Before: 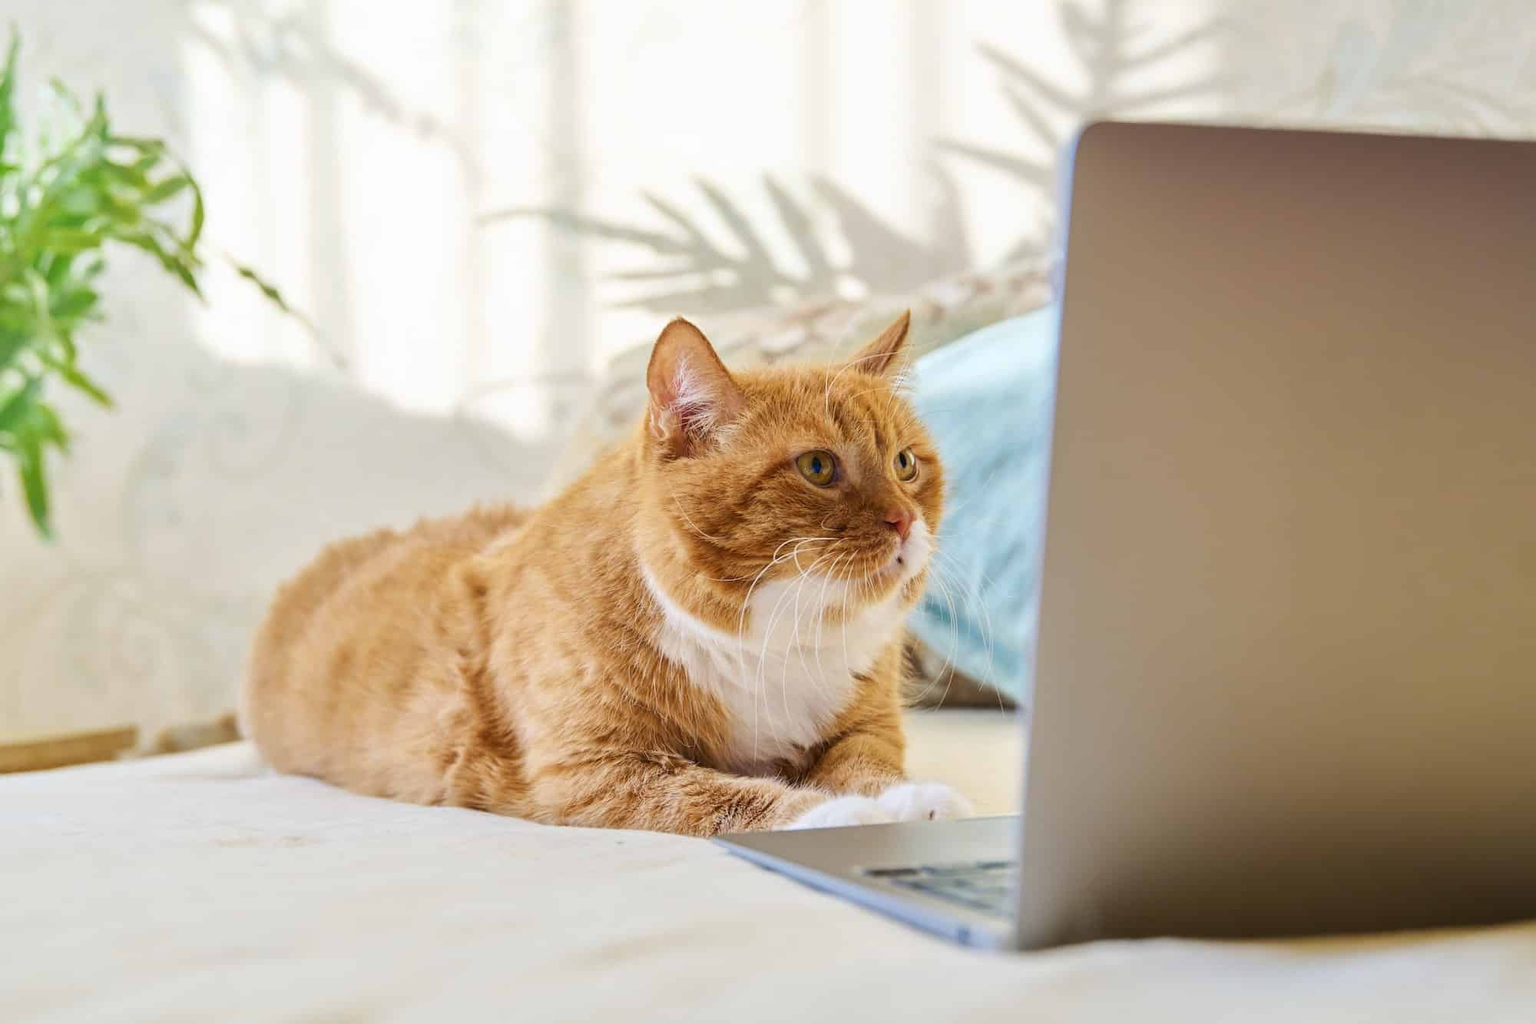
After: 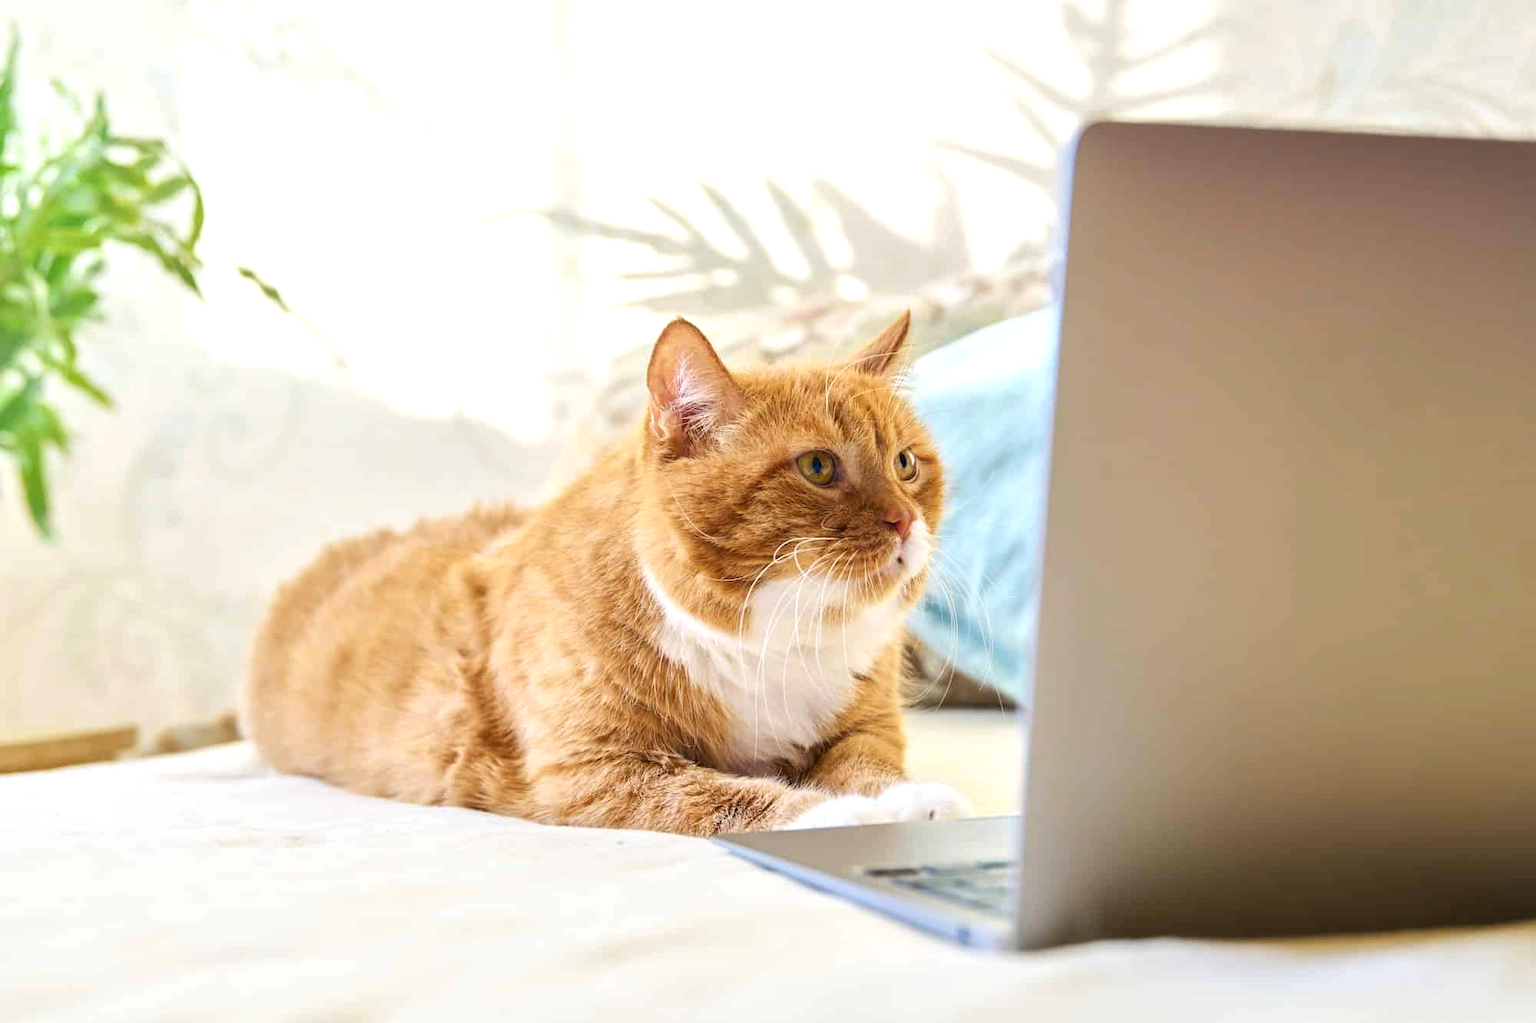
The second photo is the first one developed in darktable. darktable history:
tone equalizer: -8 EV -0.446 EV, -7 EV -0.371 EV, -6 EV -0.321 EV, -5 EV -0.234 EV, -3 EV 0.232 EV, -2 EV 0.347 EV, -1 EV 0.384 EV, +0 EV 0.44 EV
